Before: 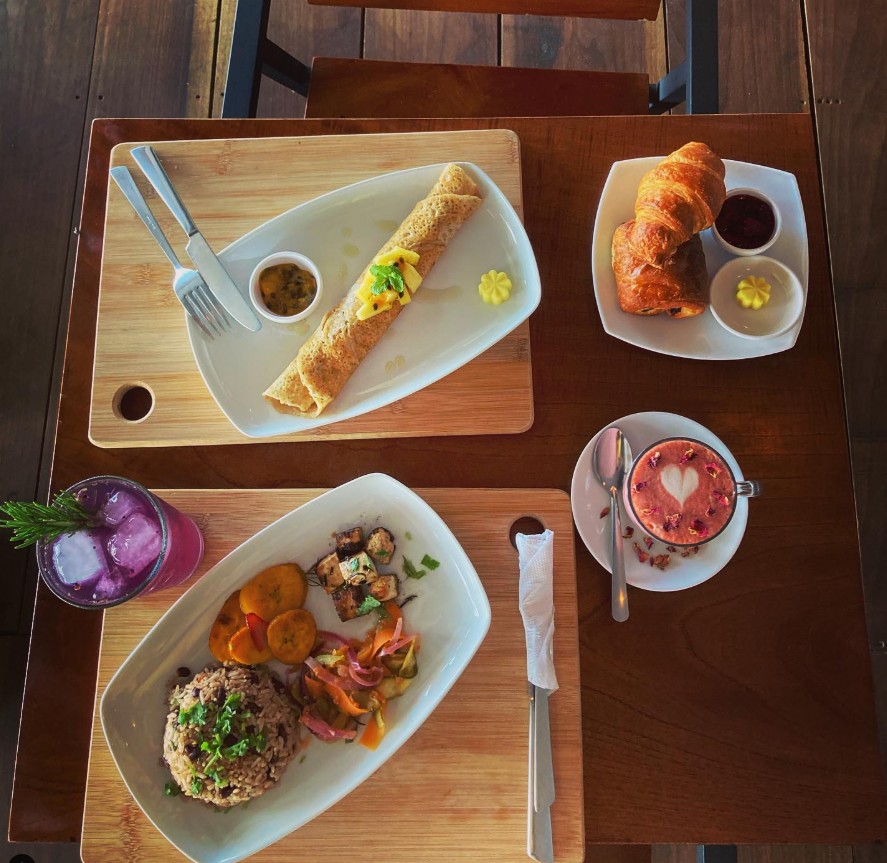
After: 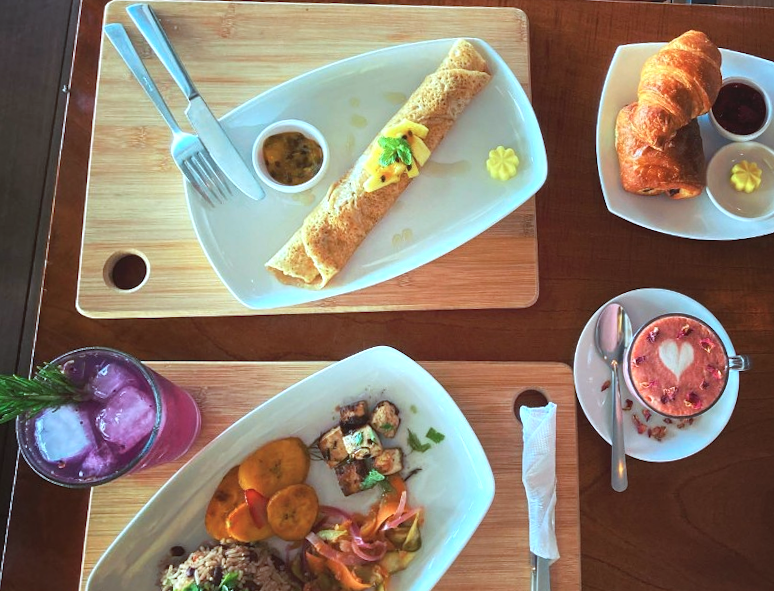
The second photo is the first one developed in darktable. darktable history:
rotate and perspective: rotation 0.679°, lens shift (horizontal) 0.136, crop left 0.009, crop right 0.991, crop top 0.078, crop bottom 0.95
crop and rotate: left 2.425%, top 11.305%, right 9.6%, bottom 15.08%
exposure: black level correction -0.002, exposure 0.54 EV, compensate highlight preservation false
color correction: highlights a* -11.71, highlights b* -15.58
